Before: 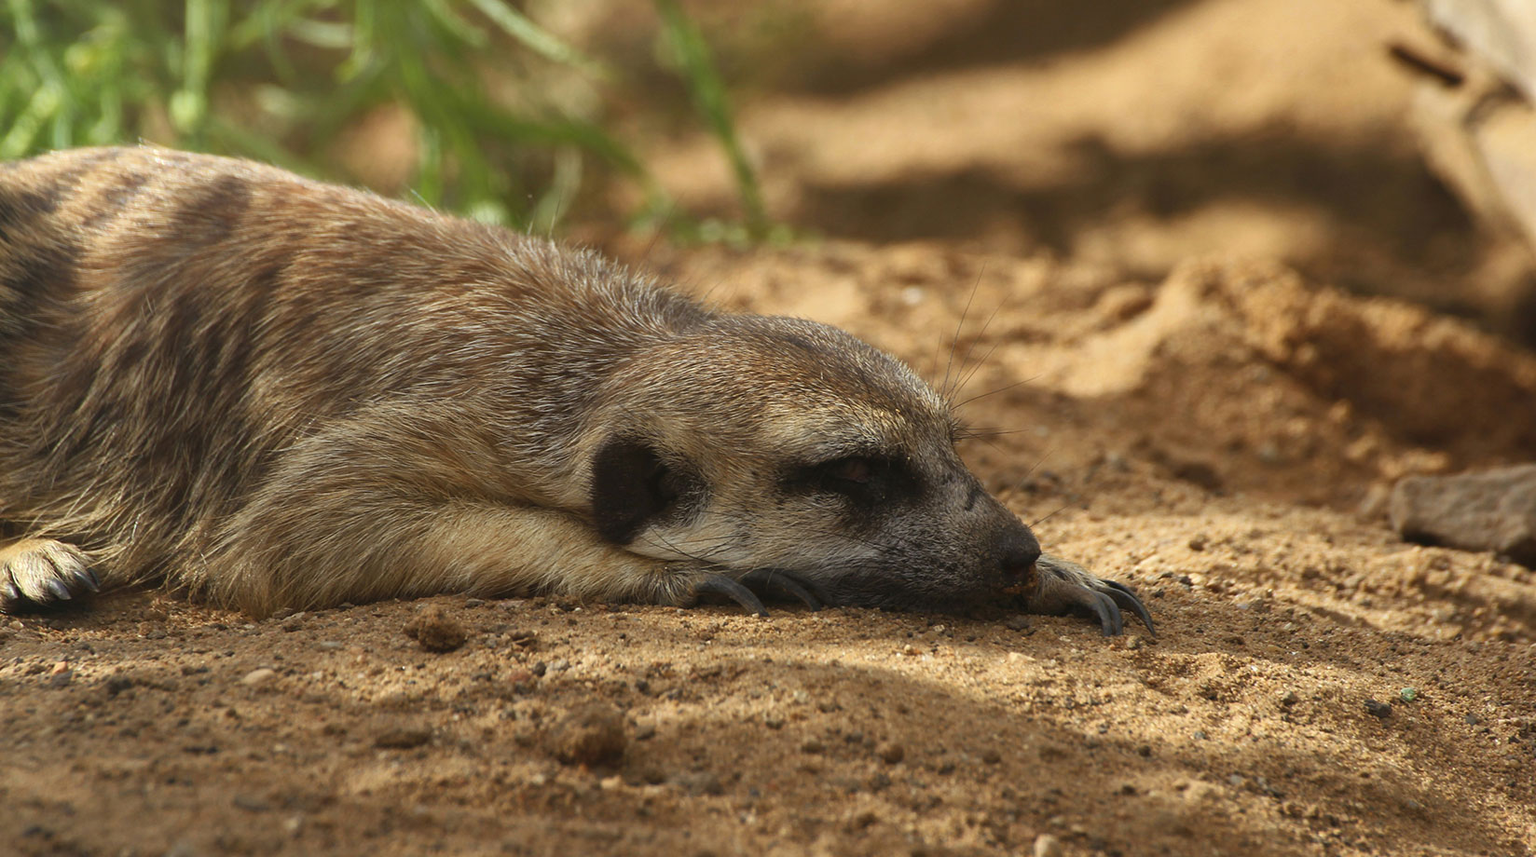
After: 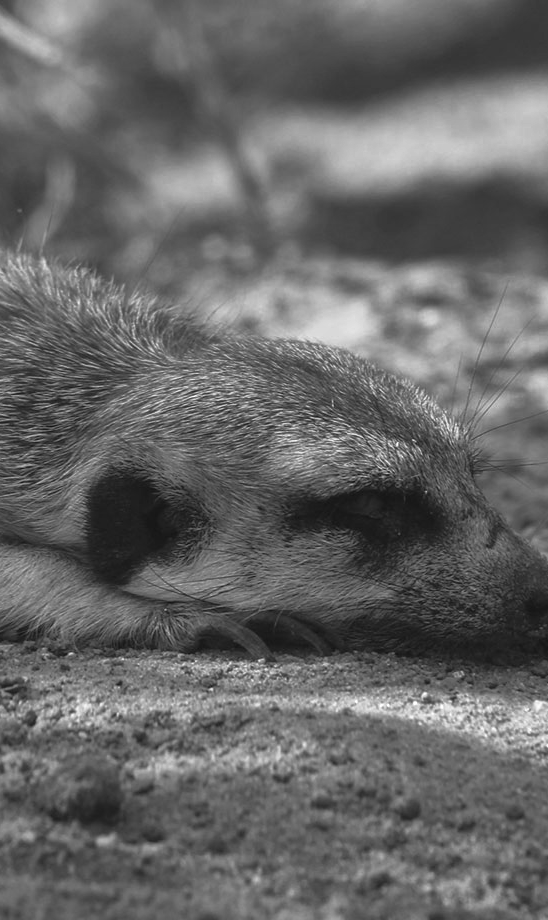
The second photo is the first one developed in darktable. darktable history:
tone equalizer: -7 EV -0.63 EV, -6 EV 1 EV, -5 EV -0.45 EV, -4 EV 0.43 EV, -3 EV 0.41 EV, -2 EV 0.15 EV, -1 EV -0.15 EV, +0 EV -0.39 EV, smoothing diameter 25%, edges refinement/feathering 10, preserve details guided filter
monochrome: on, module defaults
crop: left 33.36%, right 33.36%
color balance: lift [1.004, 1.002, 1.002, 0.998], gamma [1, 1.007, 1.002, 0.993], gain [1, 0.977, 1.013, 1.023], contrast -3.64%
local contrast: on, module defaults
